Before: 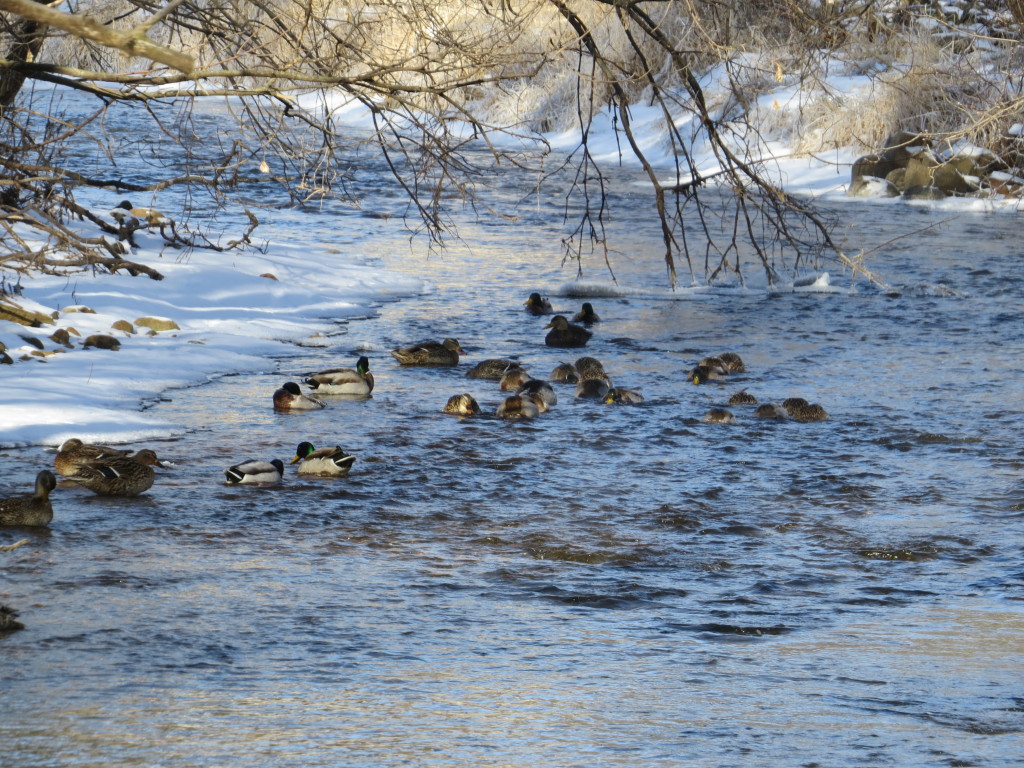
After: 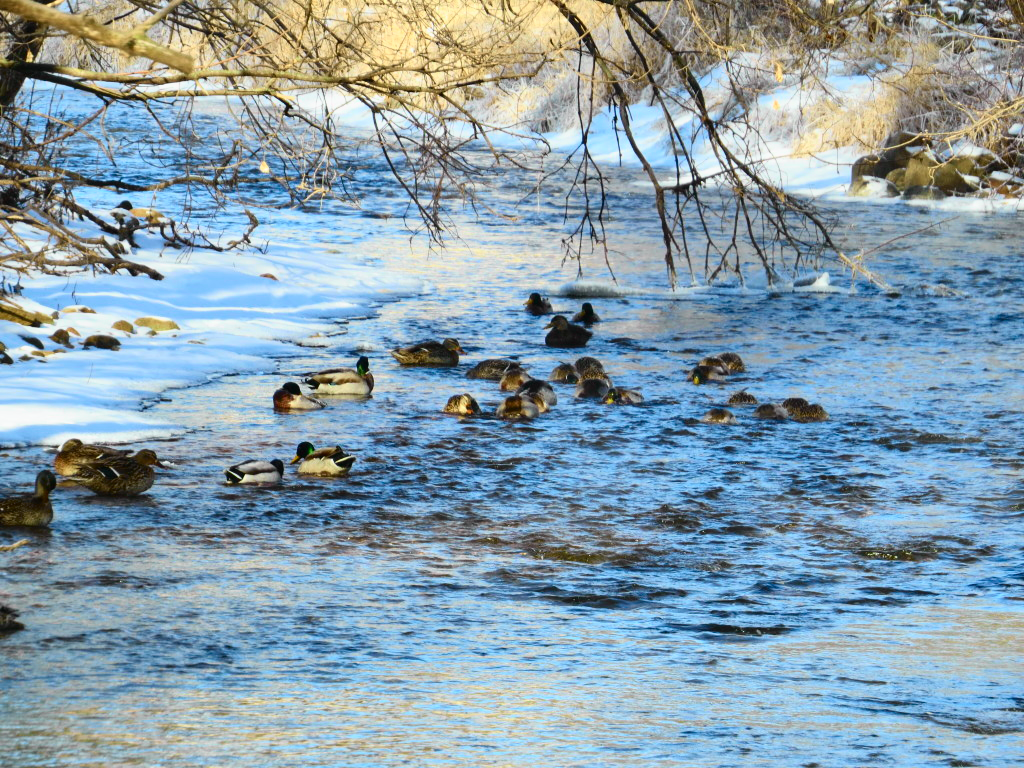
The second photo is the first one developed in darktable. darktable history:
tone curve: curves: ch0 [(0, 0.003) (0.044, 0.032) (0.12, 0.089) (0.19, 0.164) (0.269, 0.269) (0.473, 0.533) (0.595, 0.695) (0.718, 0.823) (0.855, 0.931) (1, 0.982)]; ch1 [(0, 0) (0.243, 0.245) (0.427, 0.387) (0.493, 0.481) (0.501, 0.5) (0.521, 0.528) (0.554, 0.586) (0.607, 0.655) (0.671, 0.735) (0.796, 0.85) (1, 1)]; ch2 [(0, 0) (0.249, 0.216) (0.357, 0.317) (0.448, 0.432) (0.478, 0.492) (0.498, 0.499) (0.517, 0.519) (0.537, 0.57) (0.569, 0.623) (0.61, 0.663) (0.706, 0.75) (0.808, 0.809) (0.991, 0.968)], color space Lab, independent channels, preserve colors none
